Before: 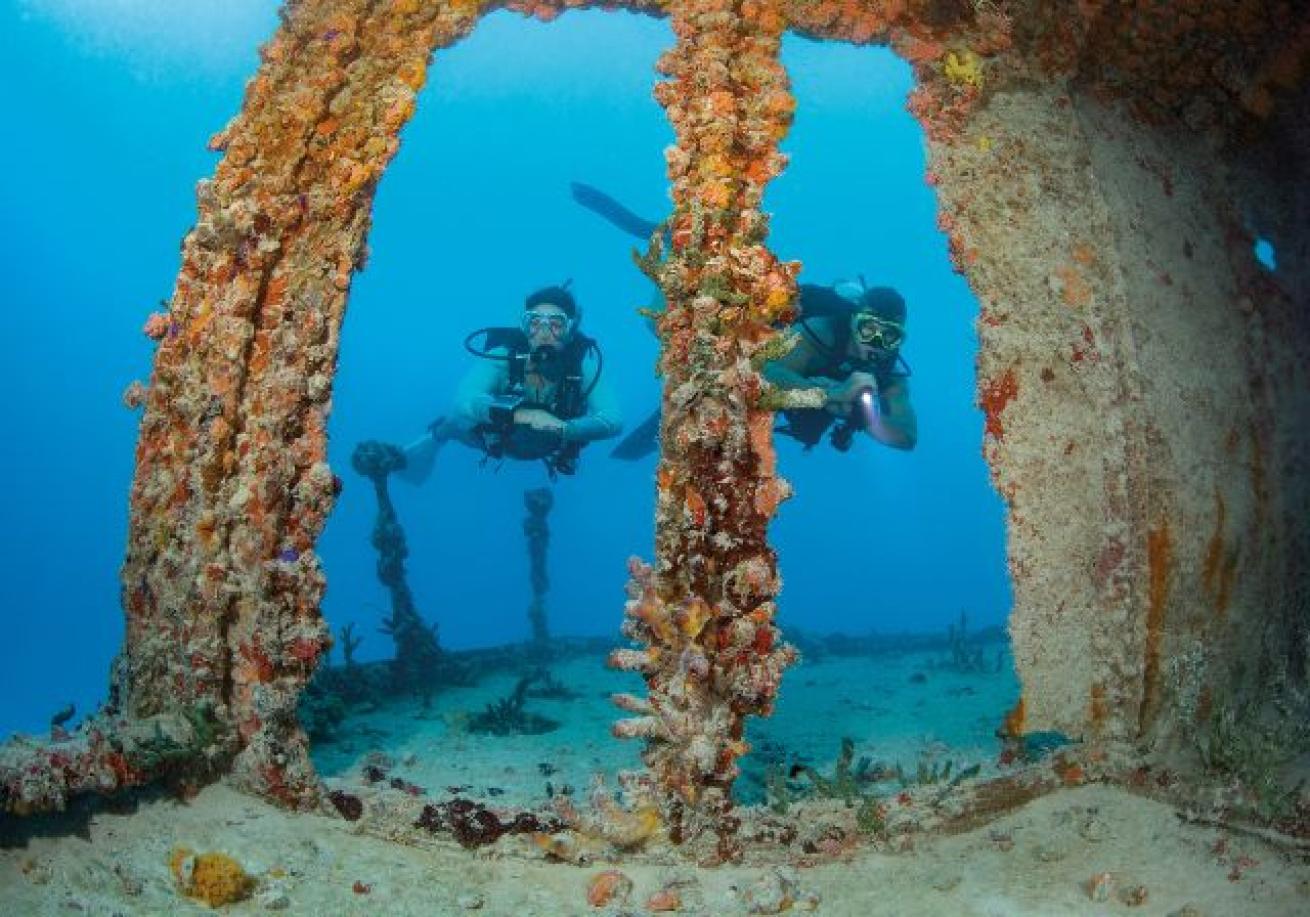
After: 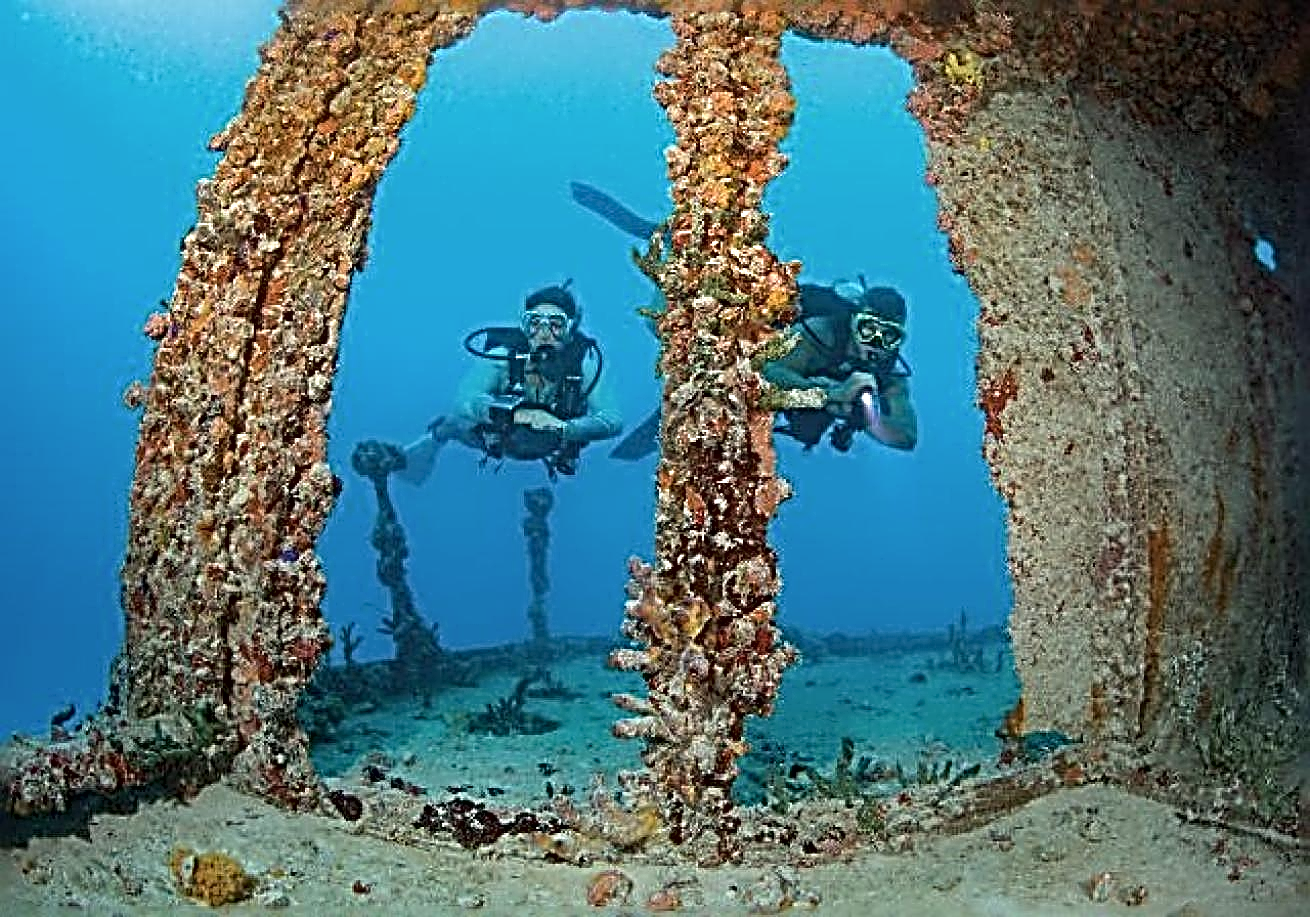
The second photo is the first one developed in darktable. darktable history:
sharpen: radius 4.001, amount 2
color zones: curves: ch1 [(0, 0.469) (0.01, 0.469) (0.12, 0.446) (0.248, 0.469) (0.5, 0.5) (0.748, 0.5) (0.99, 0.469) (1, 0.469)]
contrast brightness saturation: saturation -0.05
